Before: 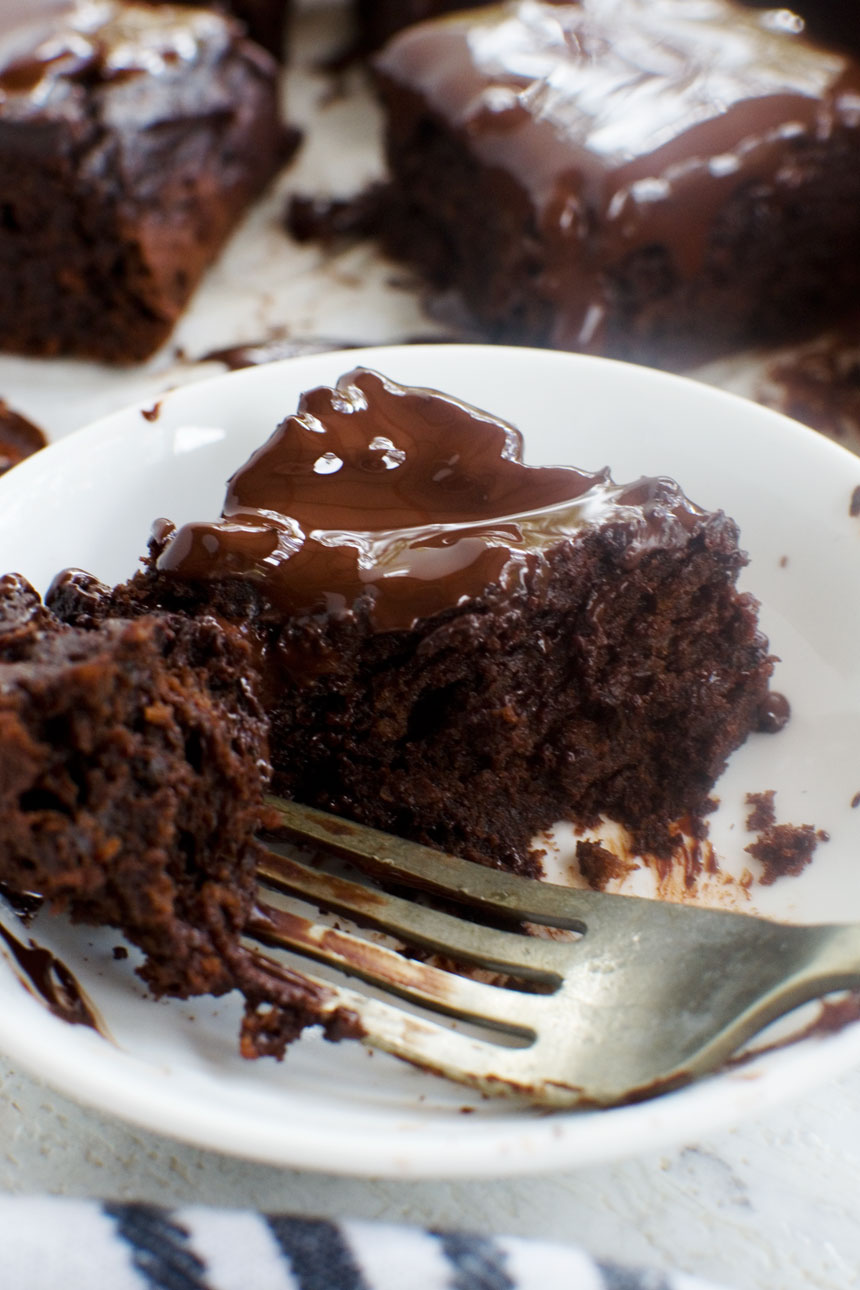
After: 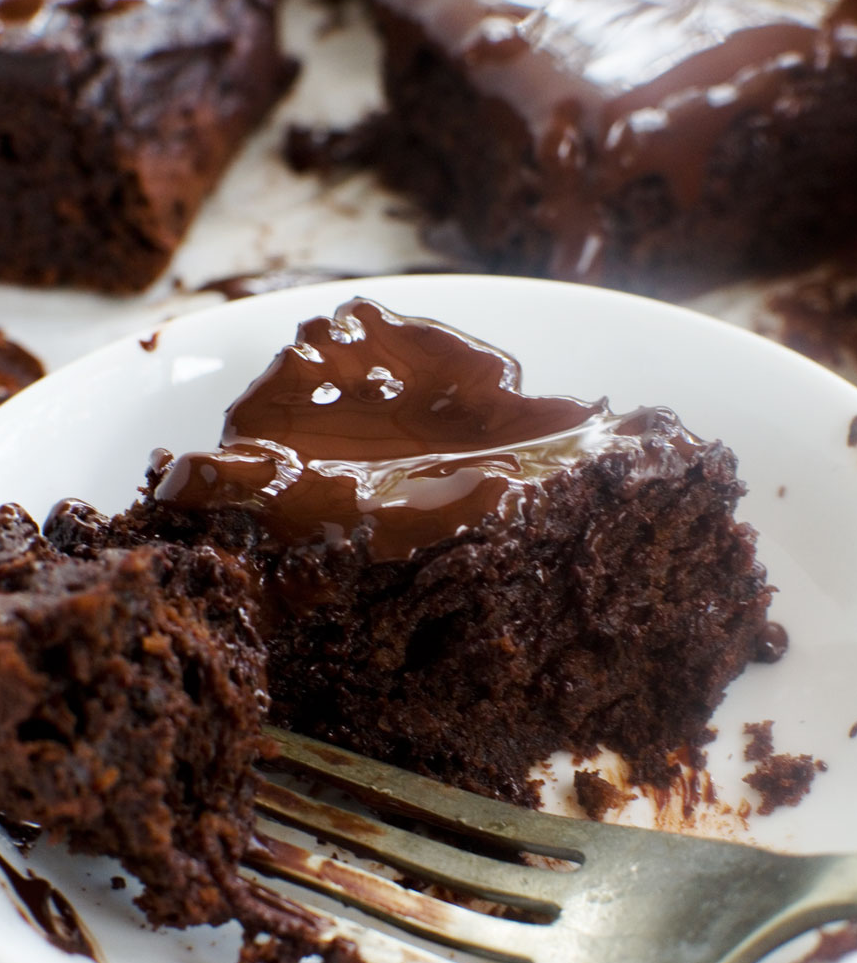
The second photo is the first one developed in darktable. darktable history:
crop: left 0.323%, top 5.469%, bottom 19.809%
